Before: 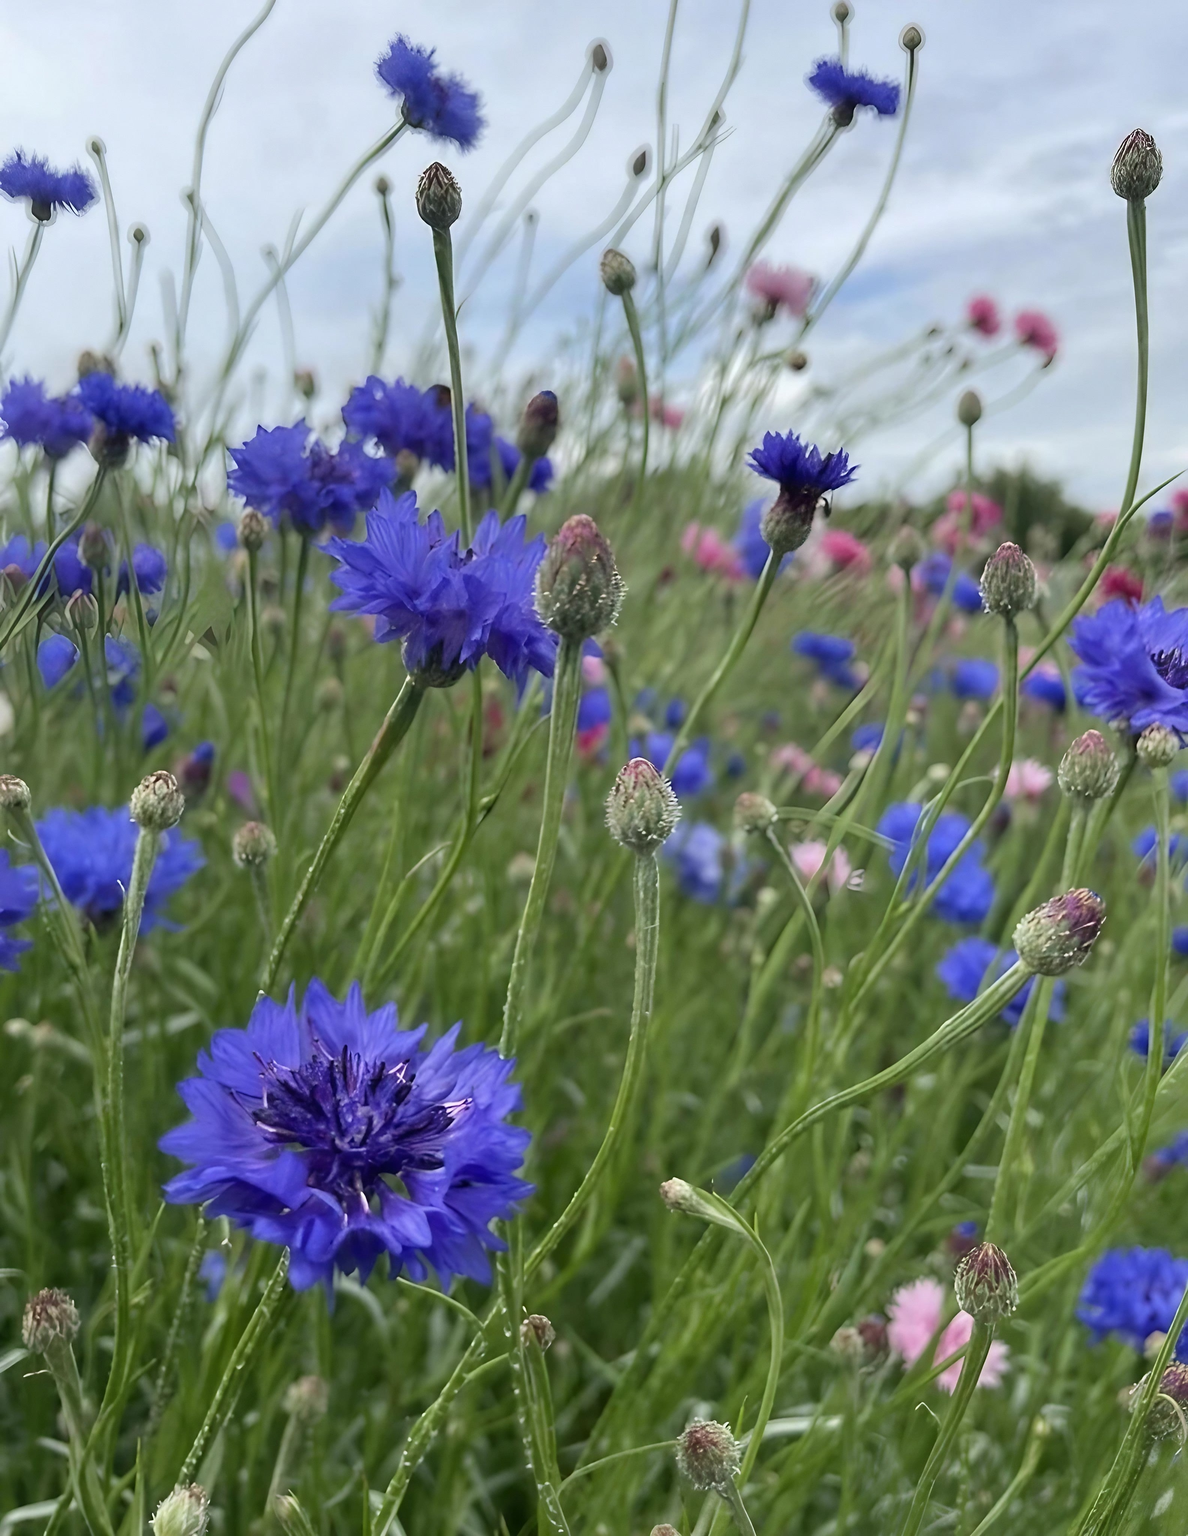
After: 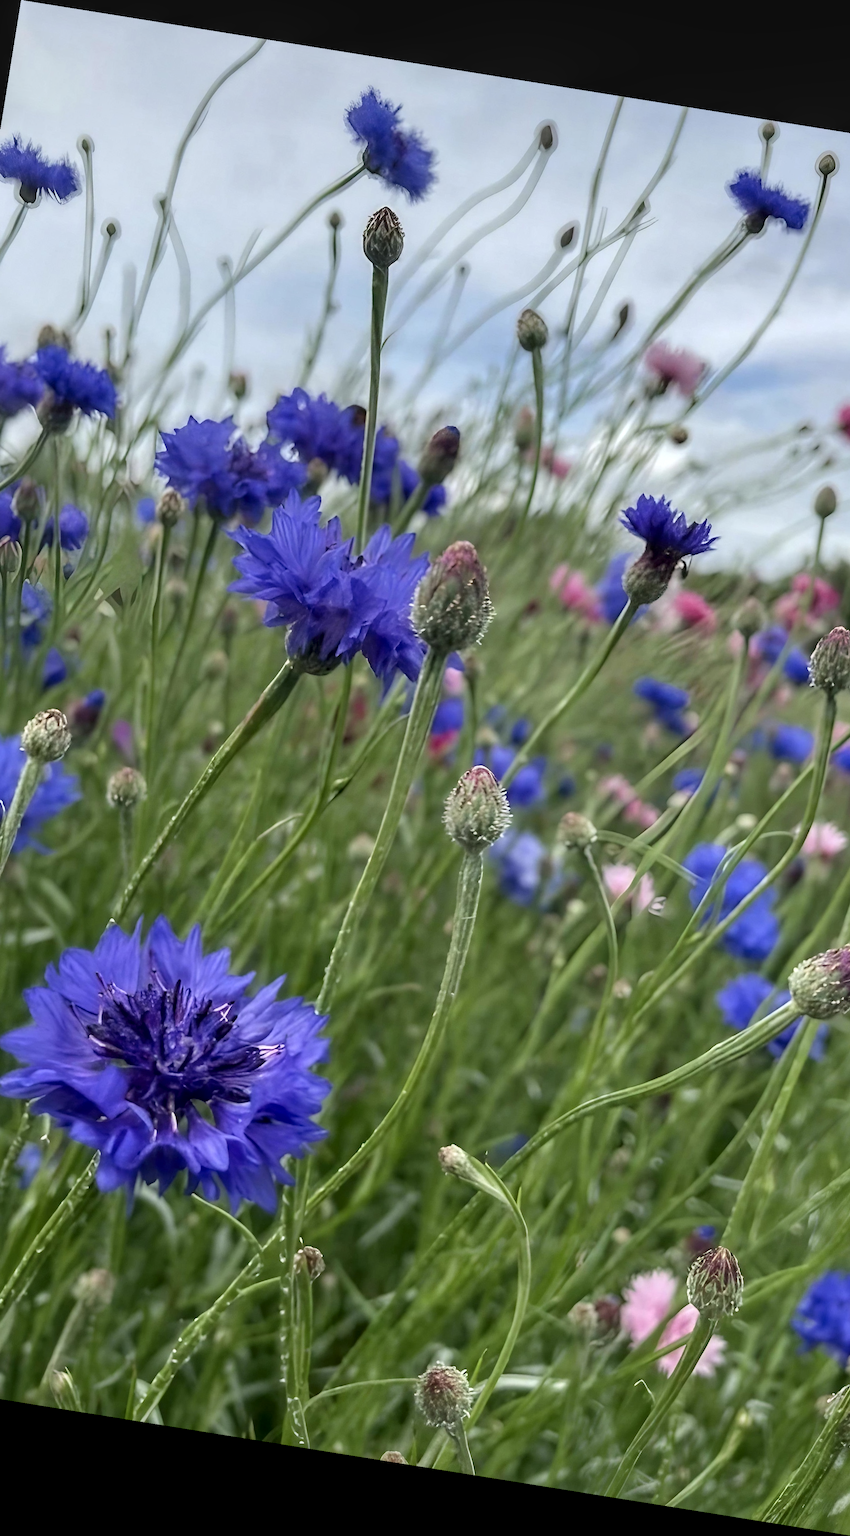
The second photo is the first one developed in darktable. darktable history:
crop and rotate: left 15.546%, right 17.787%
local contrast: detail 130%
rotate and perspective: rotation 9.12°, automatic cropping off
